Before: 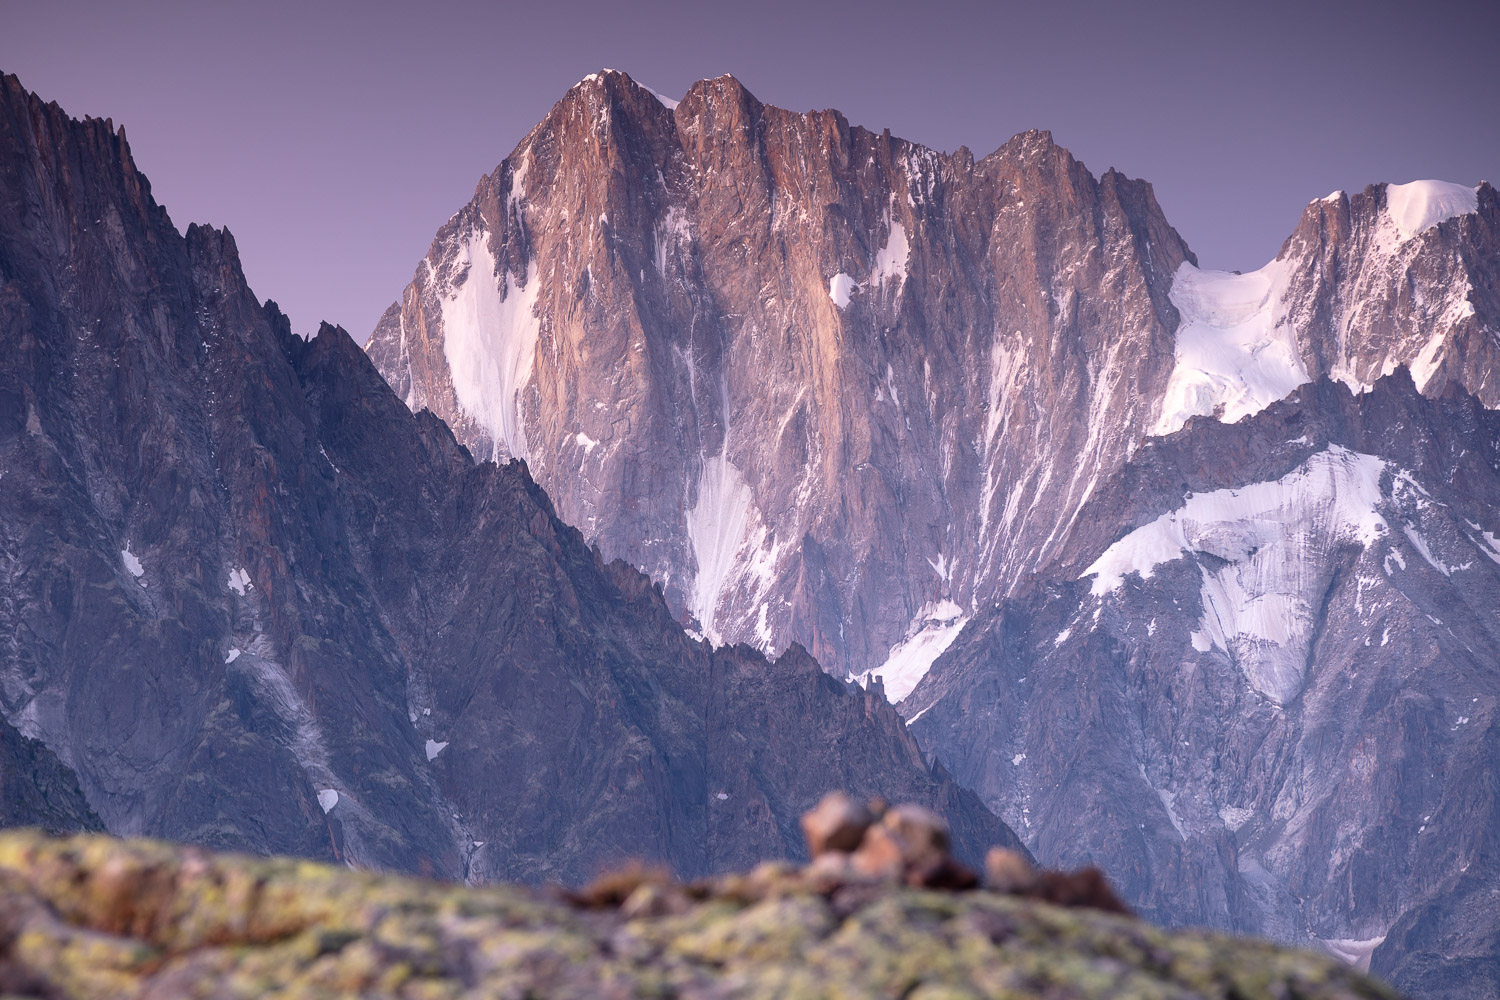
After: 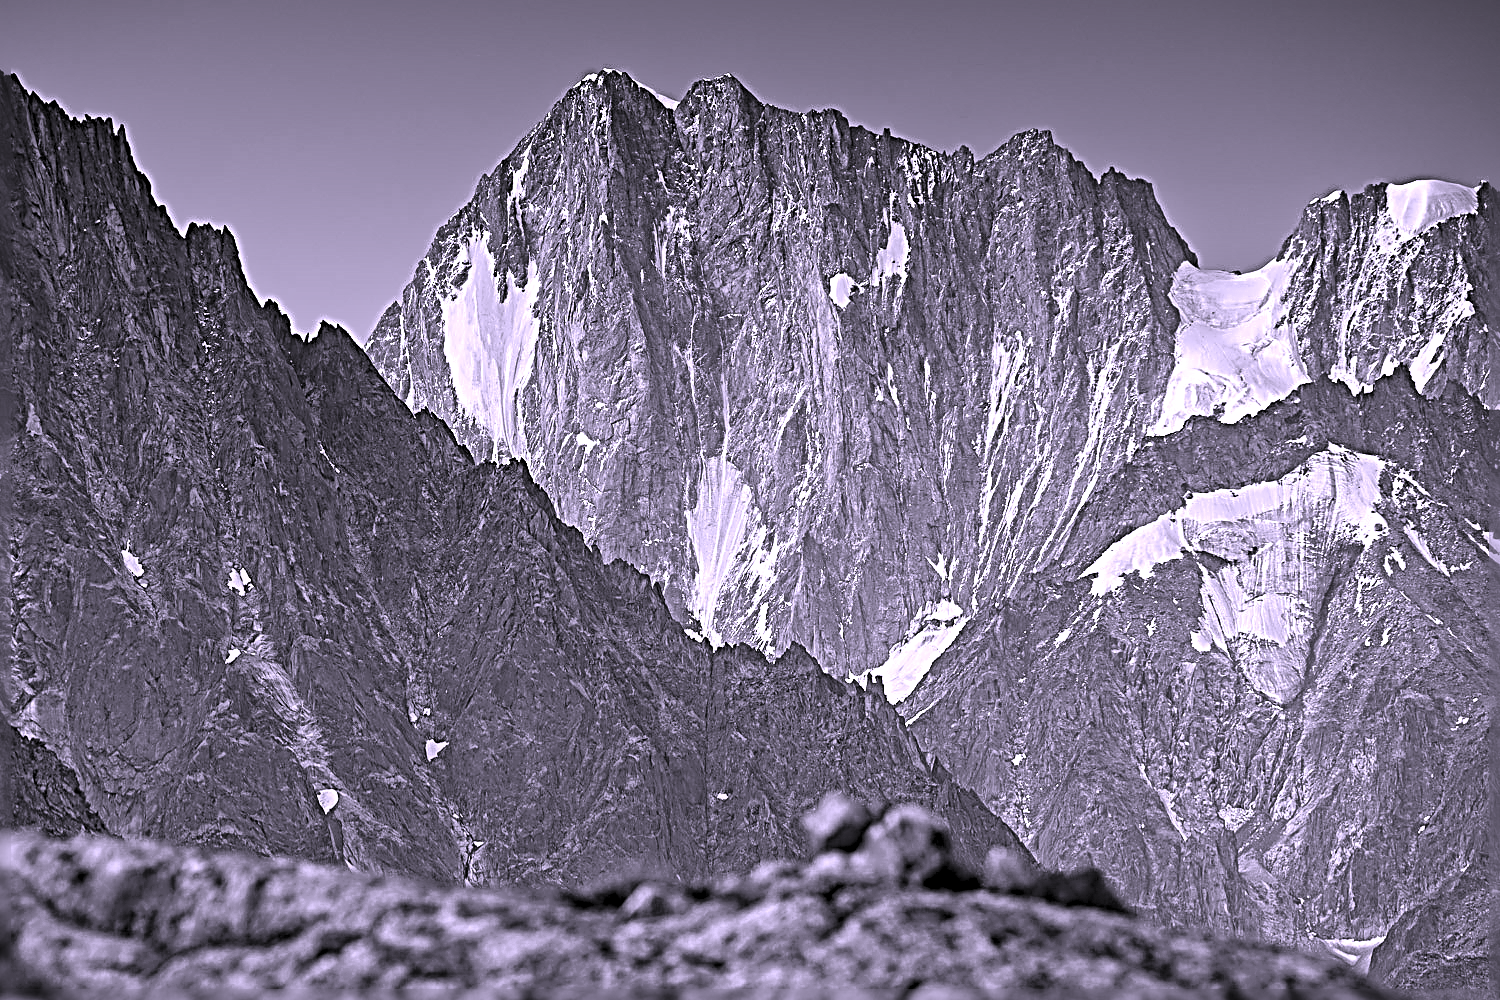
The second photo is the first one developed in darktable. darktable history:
color zones: curves: ch1 [(0, 0.469) (0.072, 0.457) (0.243, 0.494) (0.429, 0.5) (0.571, 0.5) (0.714, 0.5) (0.857, 0.5) (1, 0.469)]; ch2 [(0, 0.499) (0.143, 0.467) (0.242, 0.436) (0.429, 0.493) (0.571, 0.5) (0.714, 0.5) (0.857, 0.5) (1, 0.499)]
color calibration: output gray [0.22, 0.42, 0.37, 0], gray › normalize channels true, illuminant as shot in camera, x 0.37, y 0.382, temperature 4319.61 K, gamut compression 0.018
base curve: curves: ch0 [(0, 0) (0.303, 0.277) (1, 1)], preserve colors none
shadows and highlights: shadows 36.31, highlights -27.6, soften with gaussian
contrast equalizer: y [[0.5 ×6], [0.5 ×6], [0.5, 0.5, 0.501, 0.545, 0.707, 0.863], [0 ×6], [0 ×6]]
local contrast: mode bilateral grid, contrast 21, coarseness 18, detail 163%, midtone range 0.2
color correction: highlights a* 15.05, highlights b* -25.41
sharpen: radius 4.024, amount 1.991
